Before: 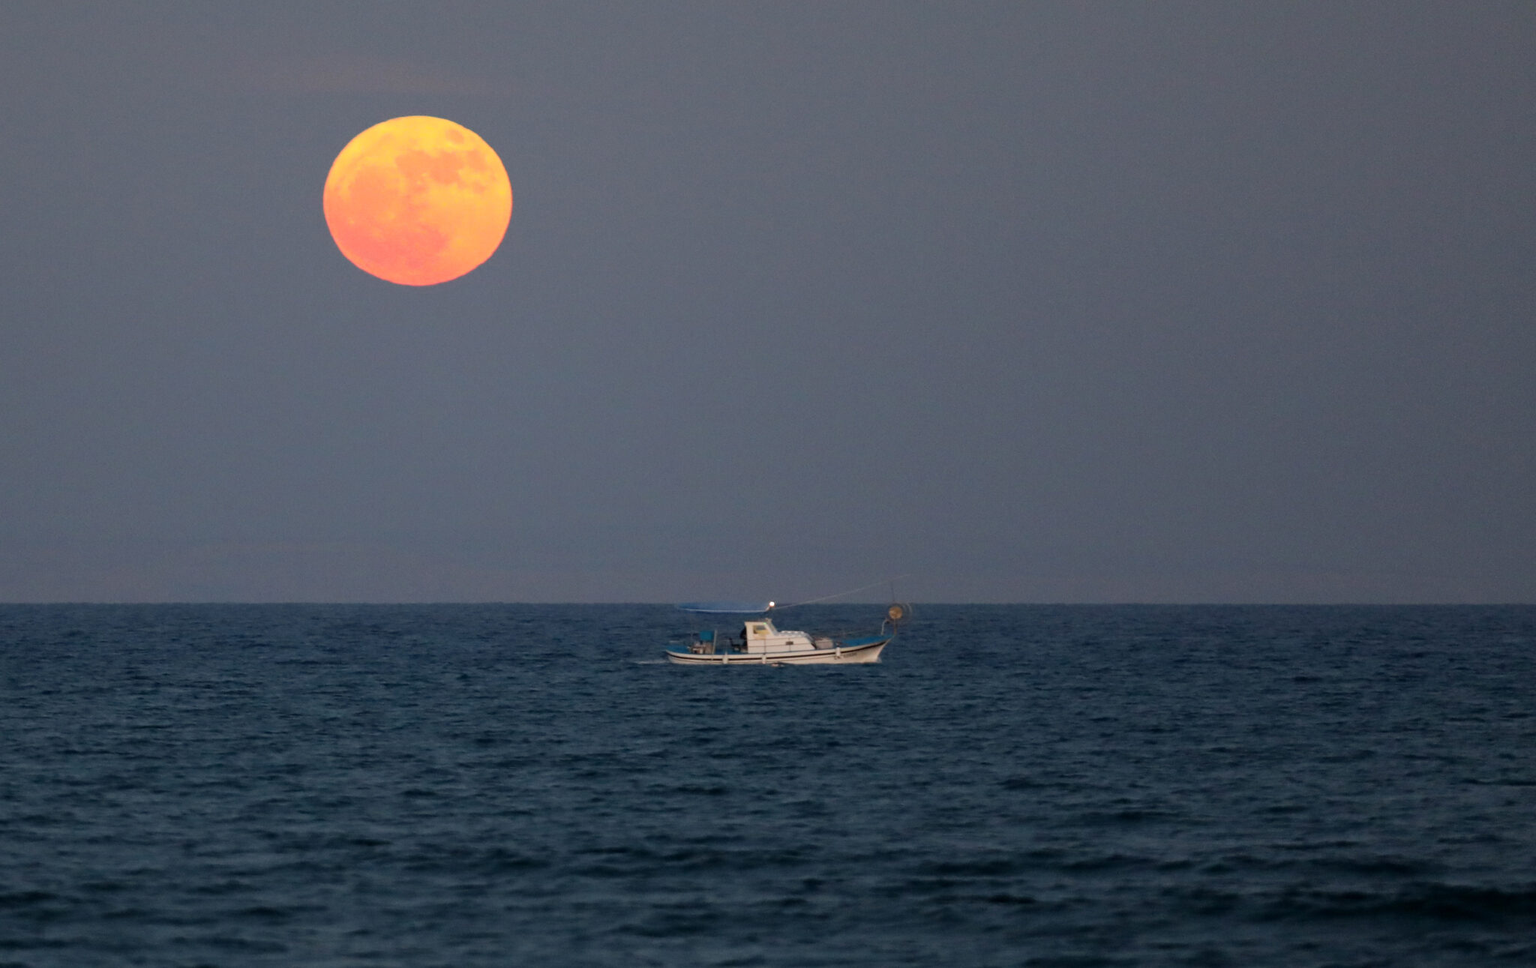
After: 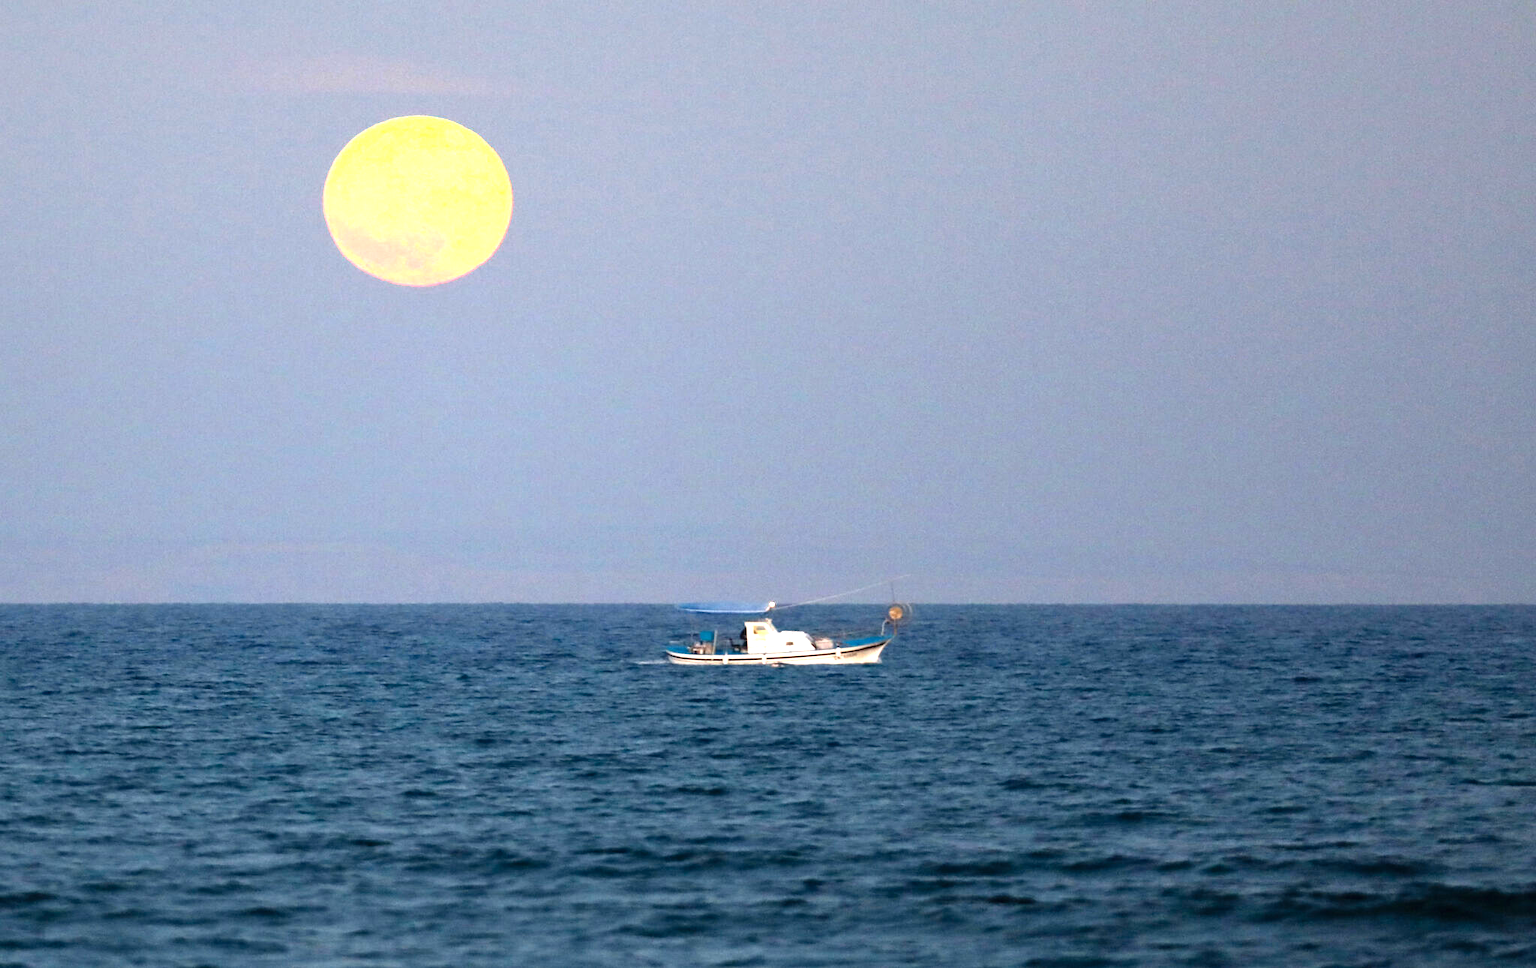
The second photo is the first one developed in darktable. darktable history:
levels: levels [0, 0.281, 0.562]
shadows and highlights: shadows 25.12, highlights -23.24
